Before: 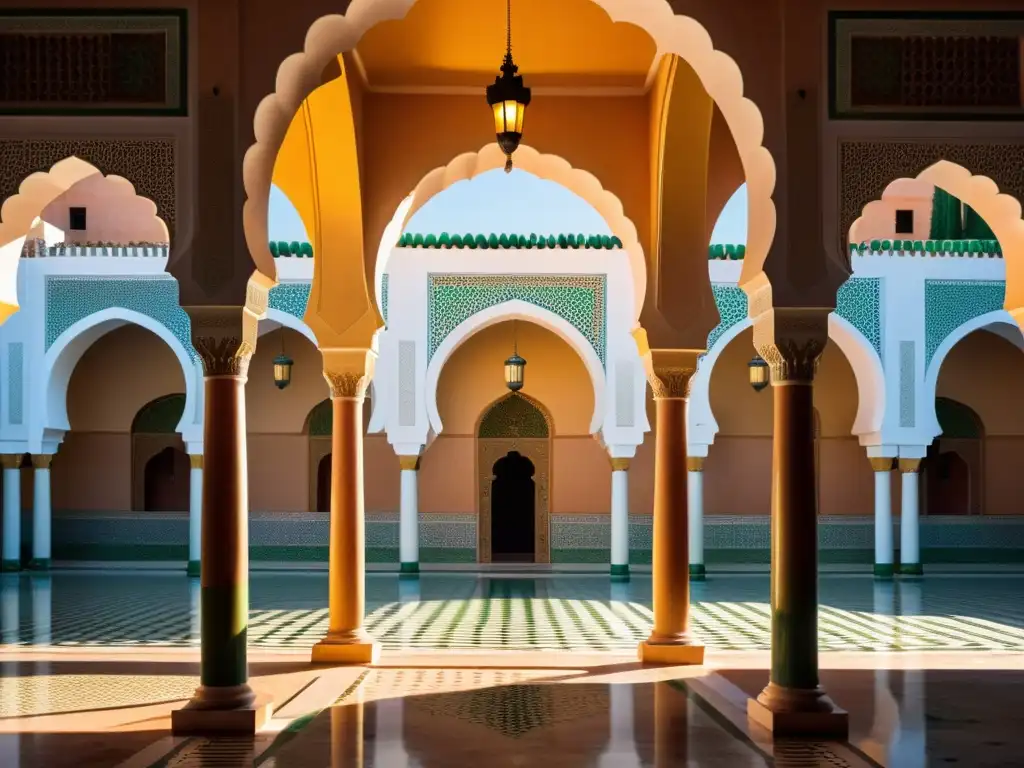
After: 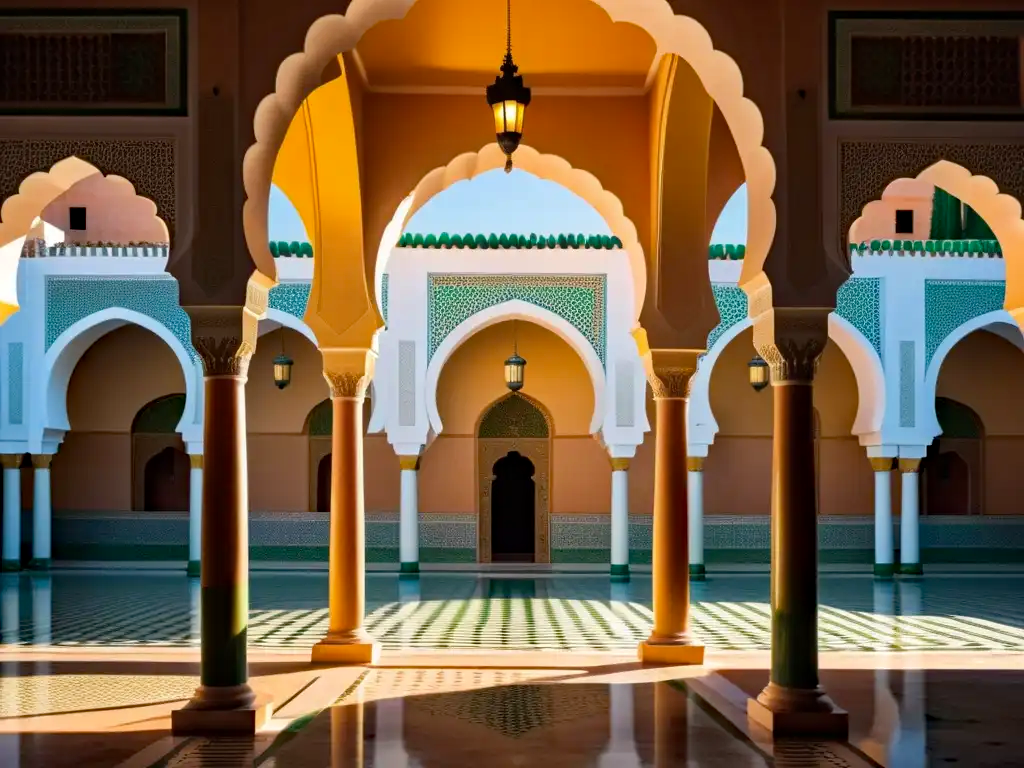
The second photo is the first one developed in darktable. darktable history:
haze removal: strength 0.293, distance 0.25, adaptive false
